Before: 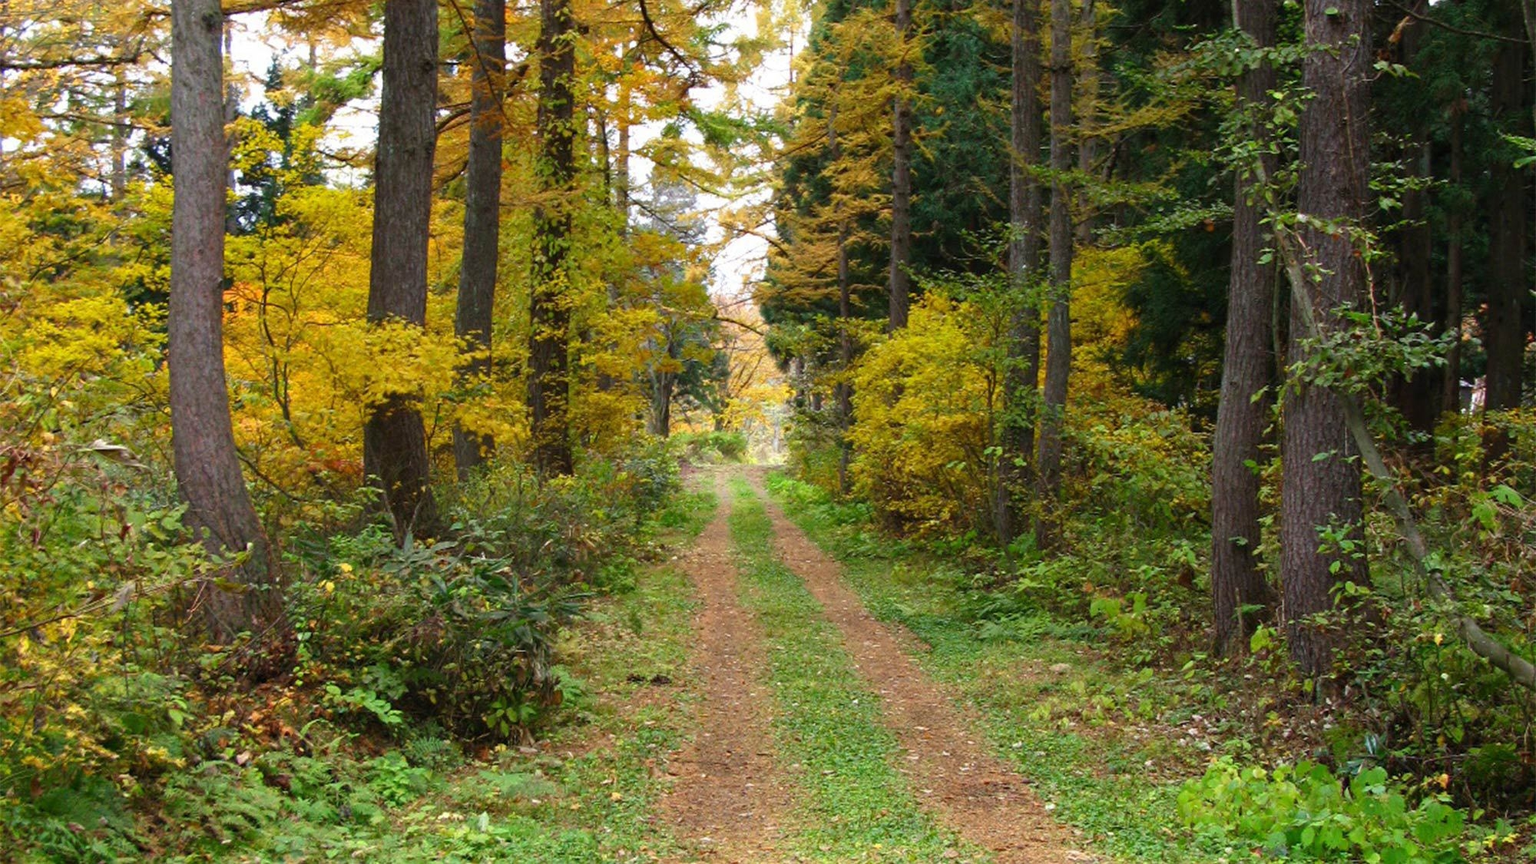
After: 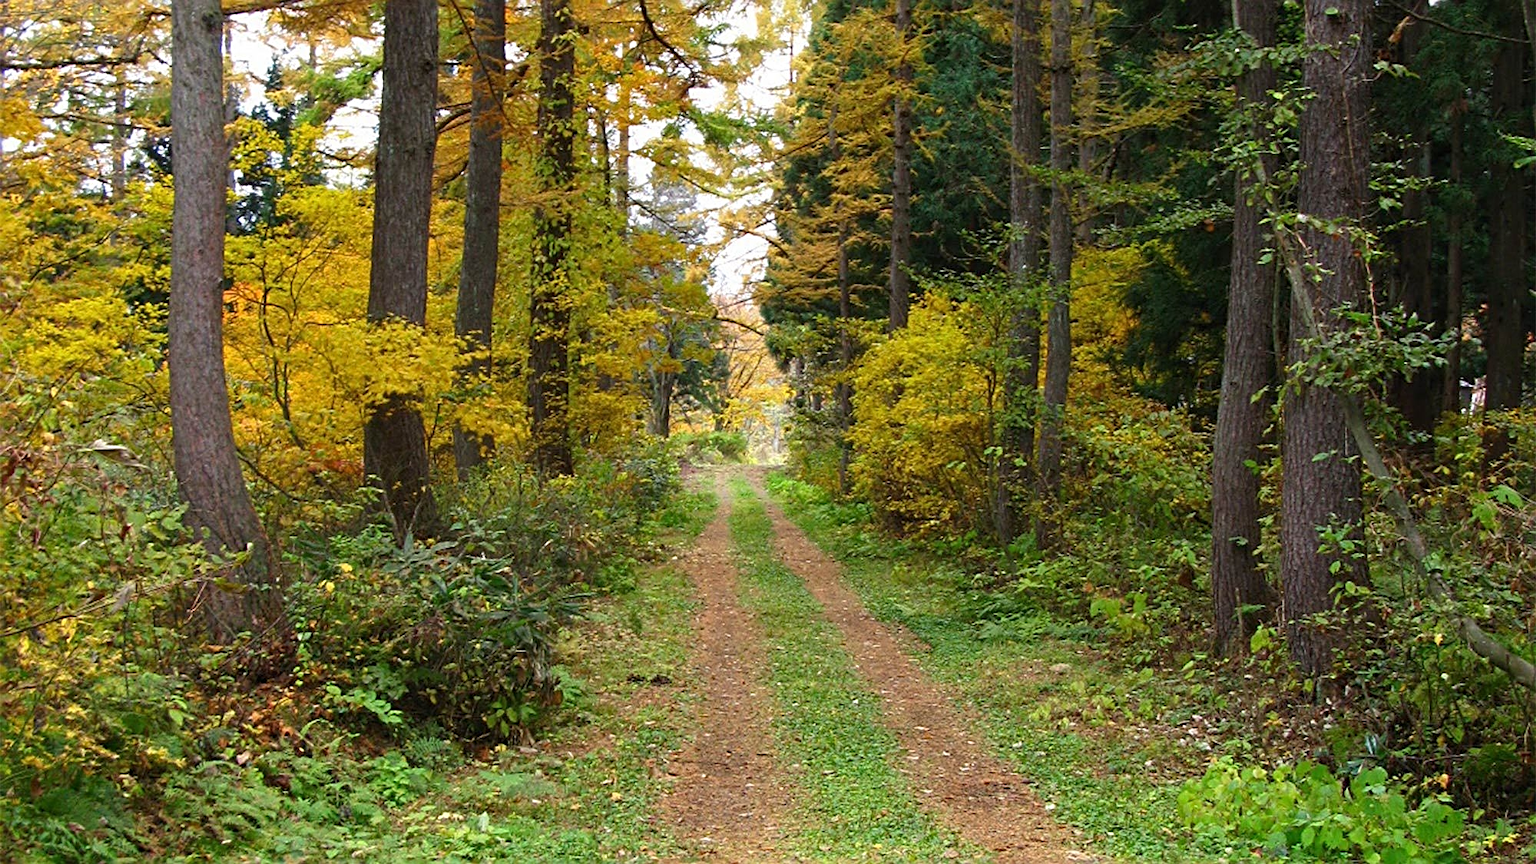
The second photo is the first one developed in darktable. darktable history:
sharpen: radius 2.774
